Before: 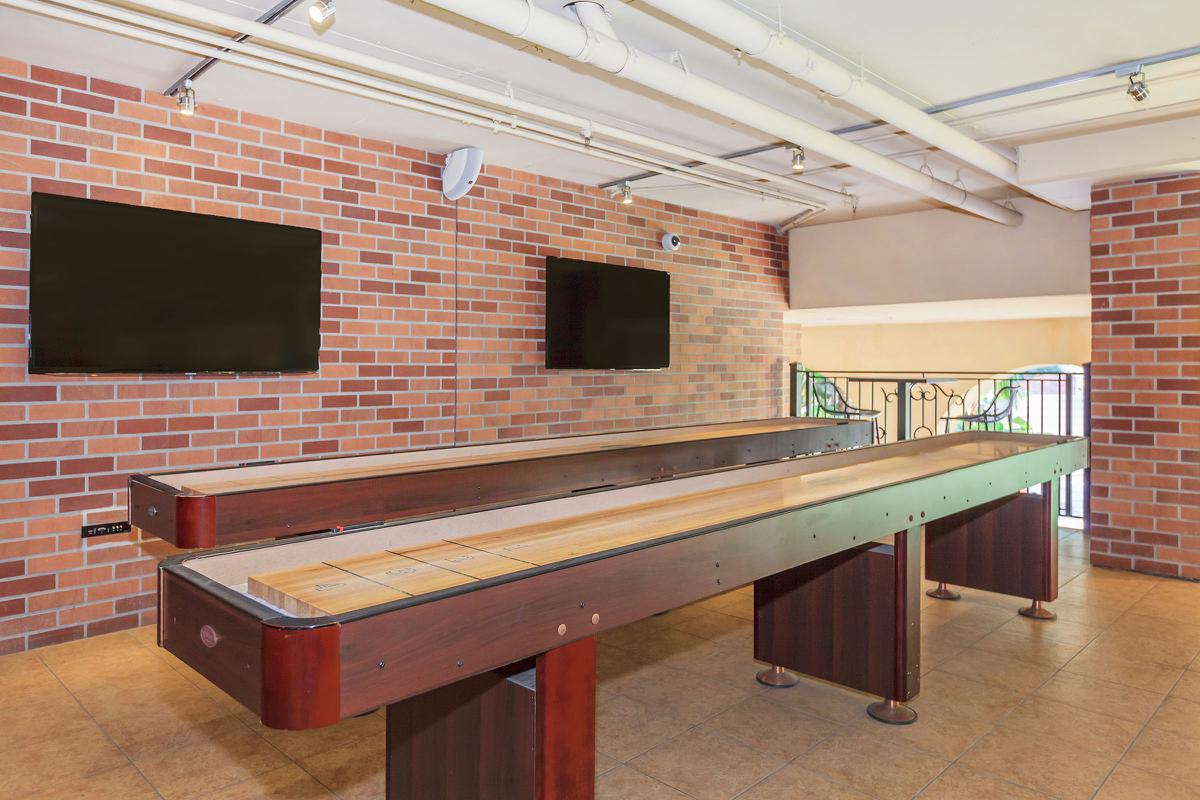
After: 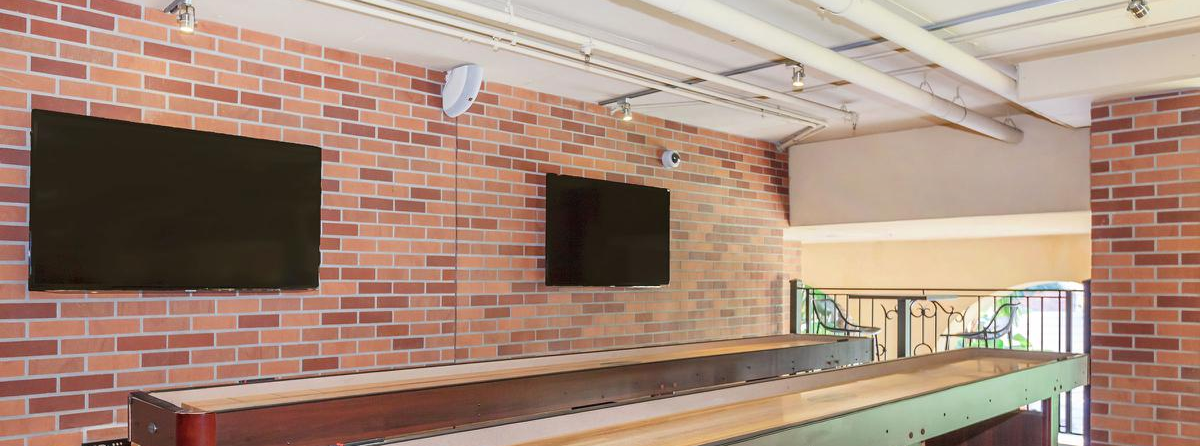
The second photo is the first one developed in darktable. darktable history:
crop and rotate: top 10.434%, bottom 33.692%
tone equalizer: mask exposure compensation -0.515 EV
